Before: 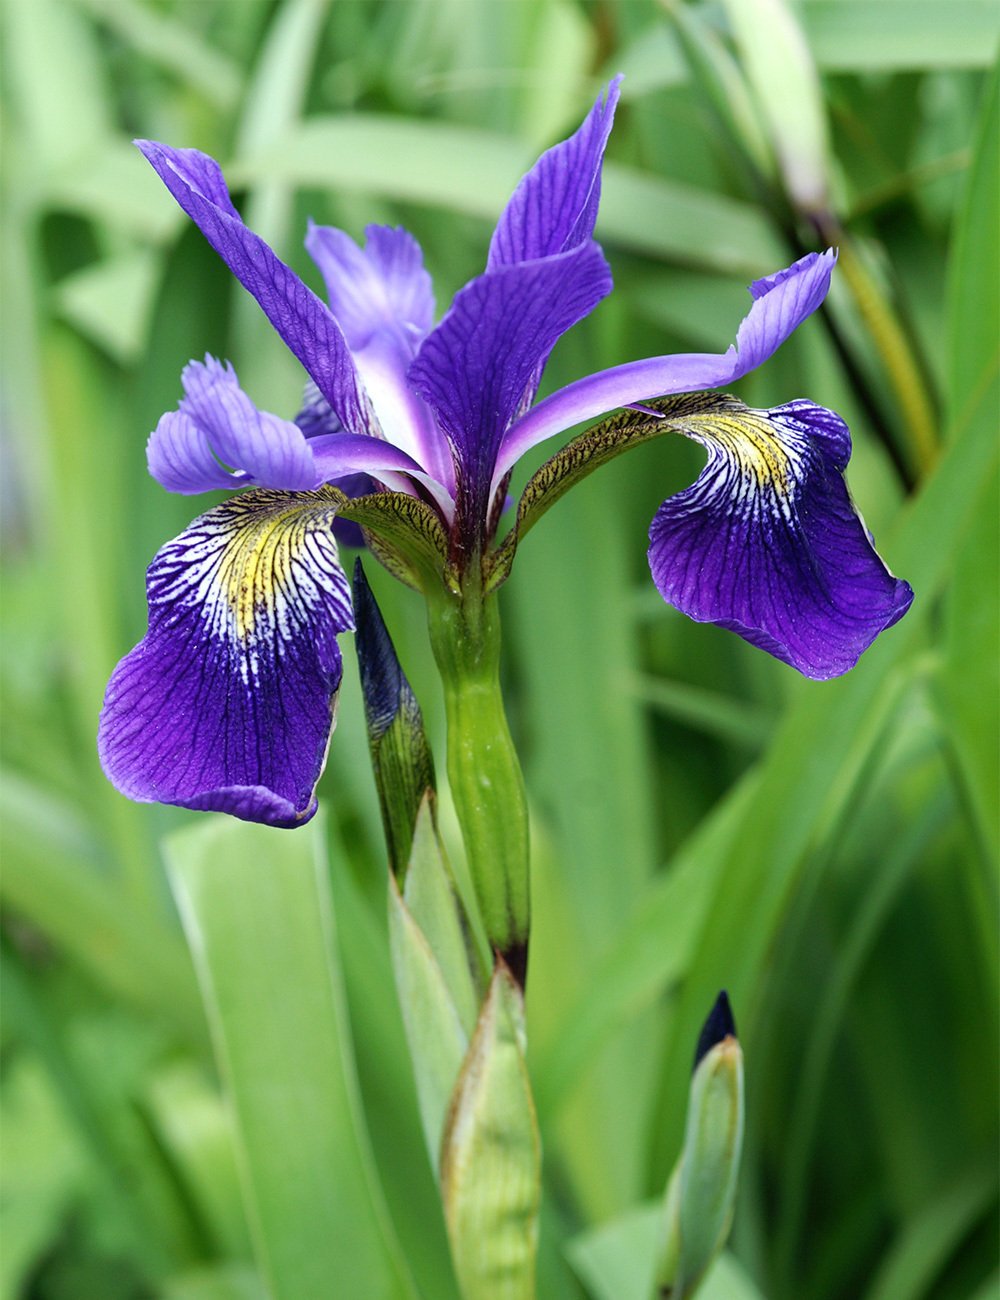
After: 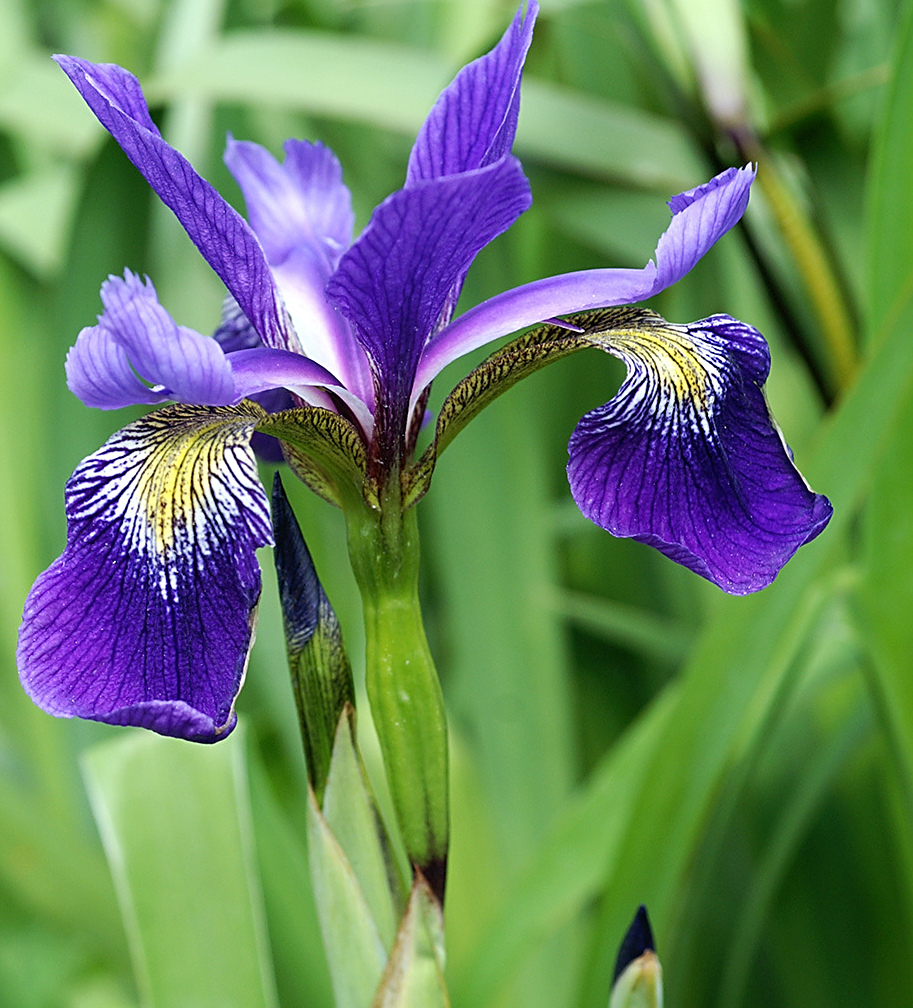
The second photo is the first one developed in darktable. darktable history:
crop: left 8.155%, top 6.611%, bottom 15.385%
sharpen: on, module defaults
